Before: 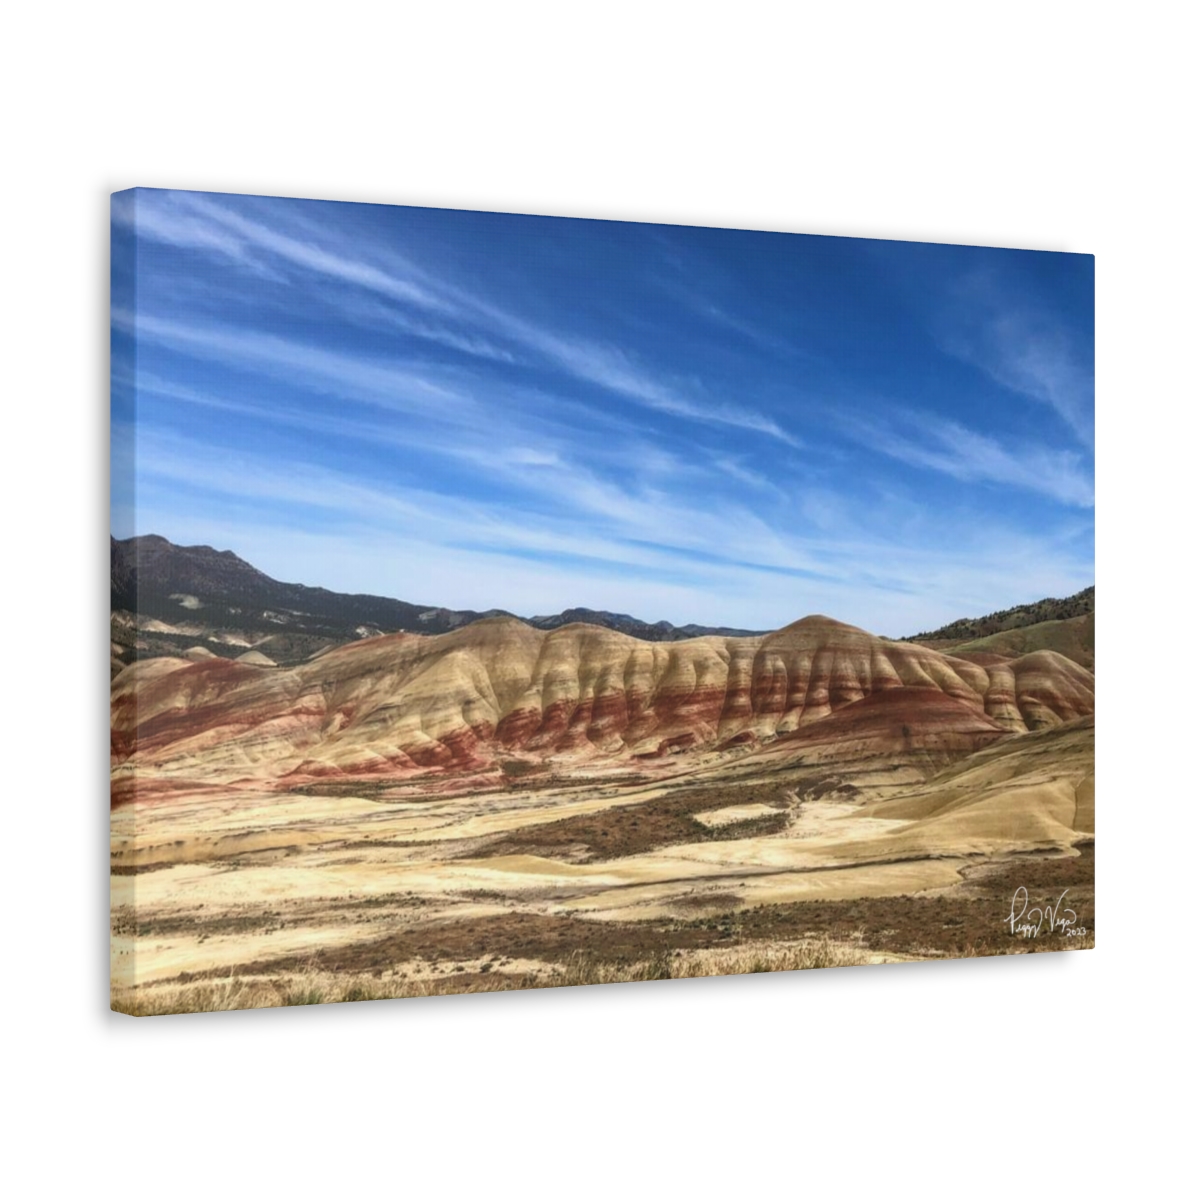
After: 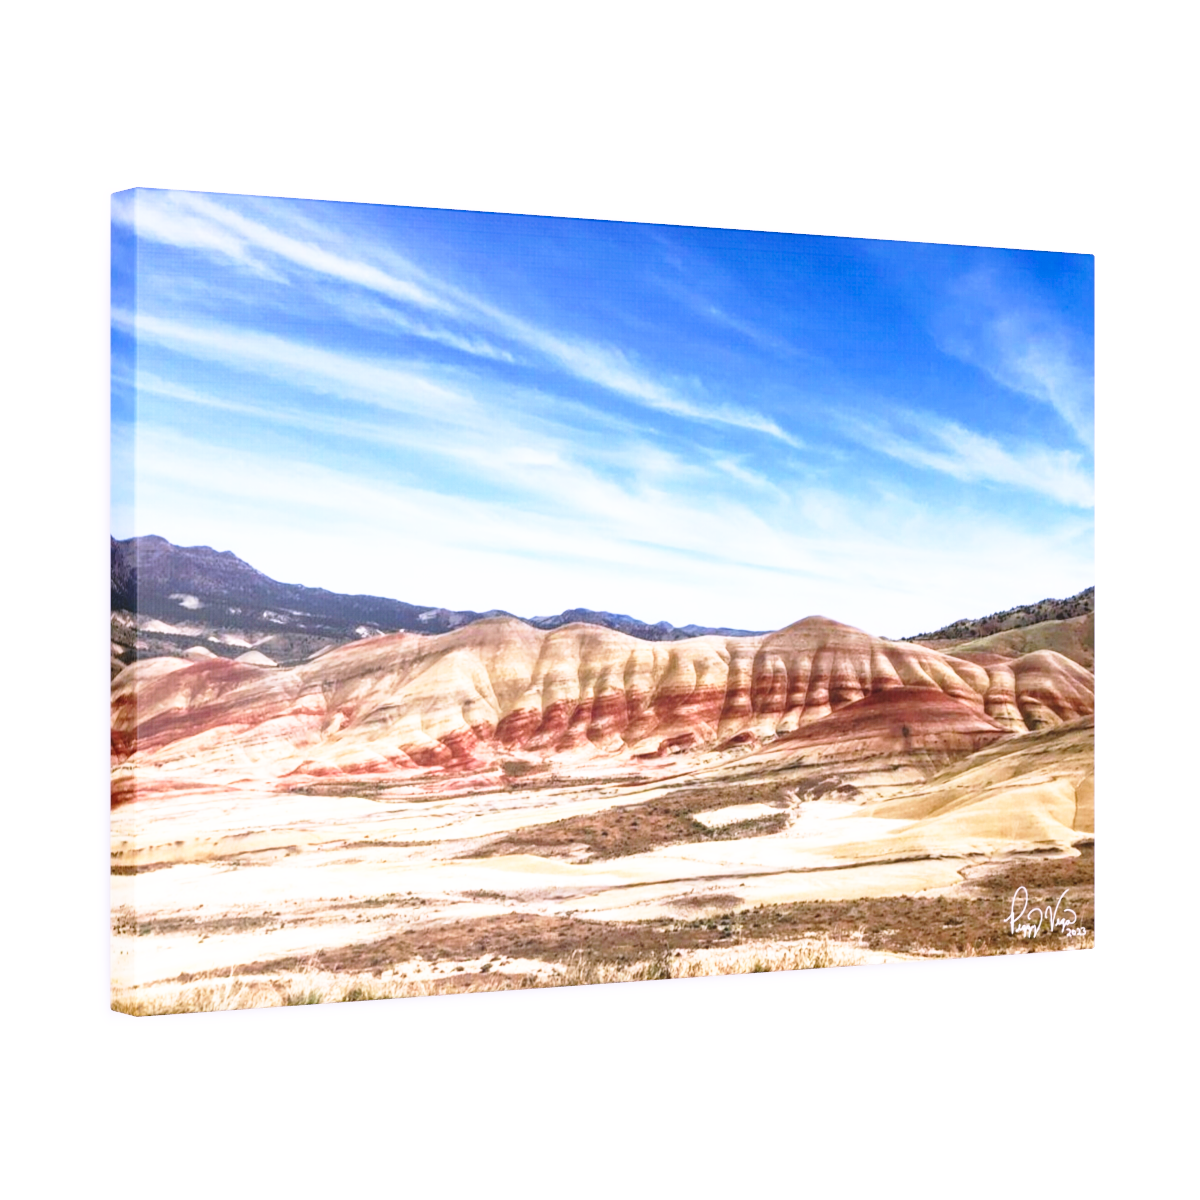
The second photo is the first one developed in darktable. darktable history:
exposure: exposure 0.258 EV, compensate highlight preservation false
base curve: curves: ch0 [(0, 0) (0.026, 0.03) (0.109, 0.232) (0.351, 0.748) (0.669, 0.968) (1, 1)], preserve colors none
white balance: red 1.042, blue 1.17
